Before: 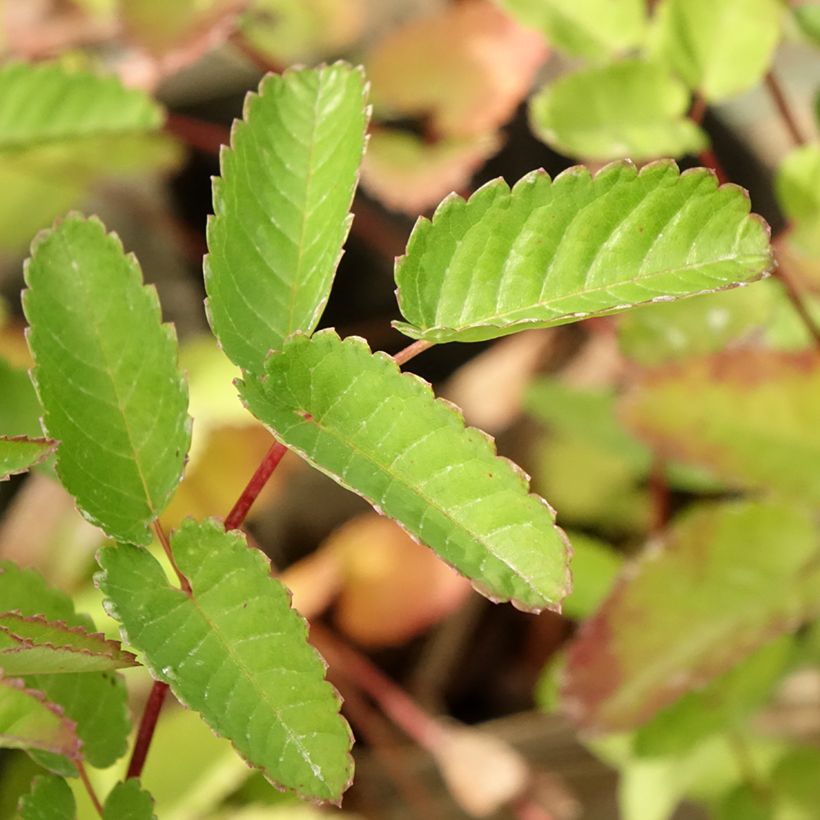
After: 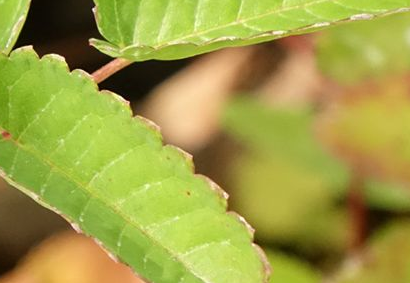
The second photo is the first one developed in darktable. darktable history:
crop: left 36.898%, top 34.449%, right 13.049%, bottom 30.934%
